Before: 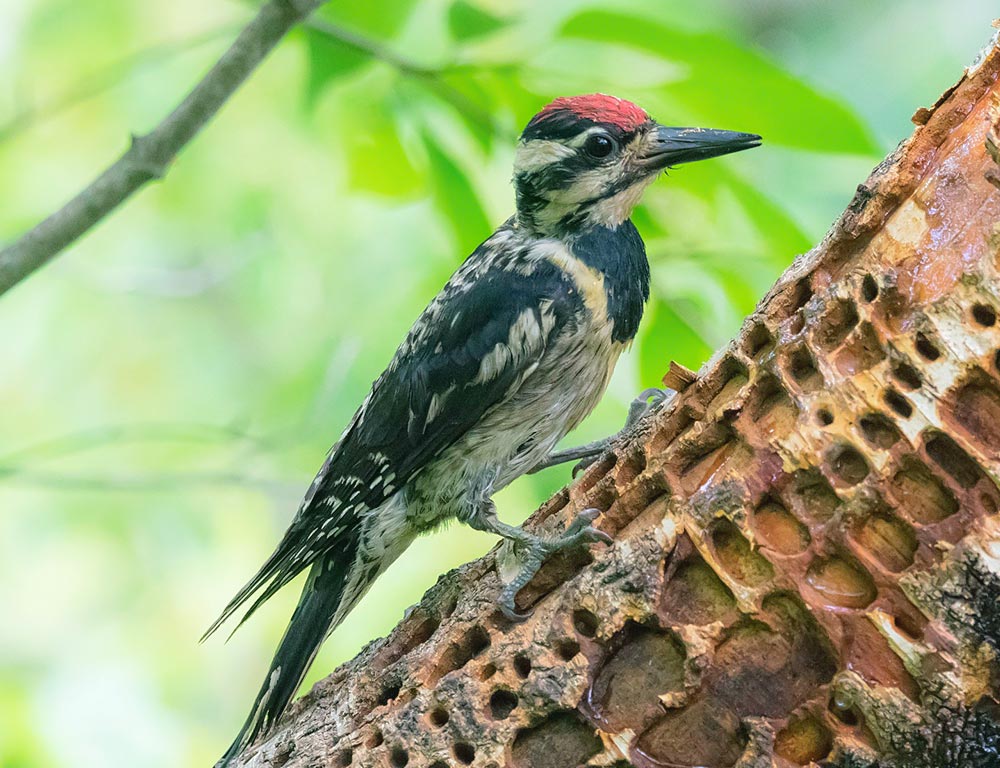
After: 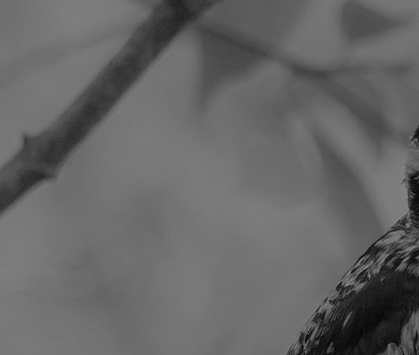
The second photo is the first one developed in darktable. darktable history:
monochrome: on, module defaults
white balance: emerald 1
color balance rgb: perceptual saturation grading › global saturation 20%, global vibrance 20%
crop and rotate: left 10.817%, top 0.062%, right 47.194%, bottom 53.626%
tone equalizer: on, module defaults
shadows and highlights: shadows 20.91, highlights -82.73, soften with gaussian
exposure: exposure -2.002 EV, compensate highlight preservation false
